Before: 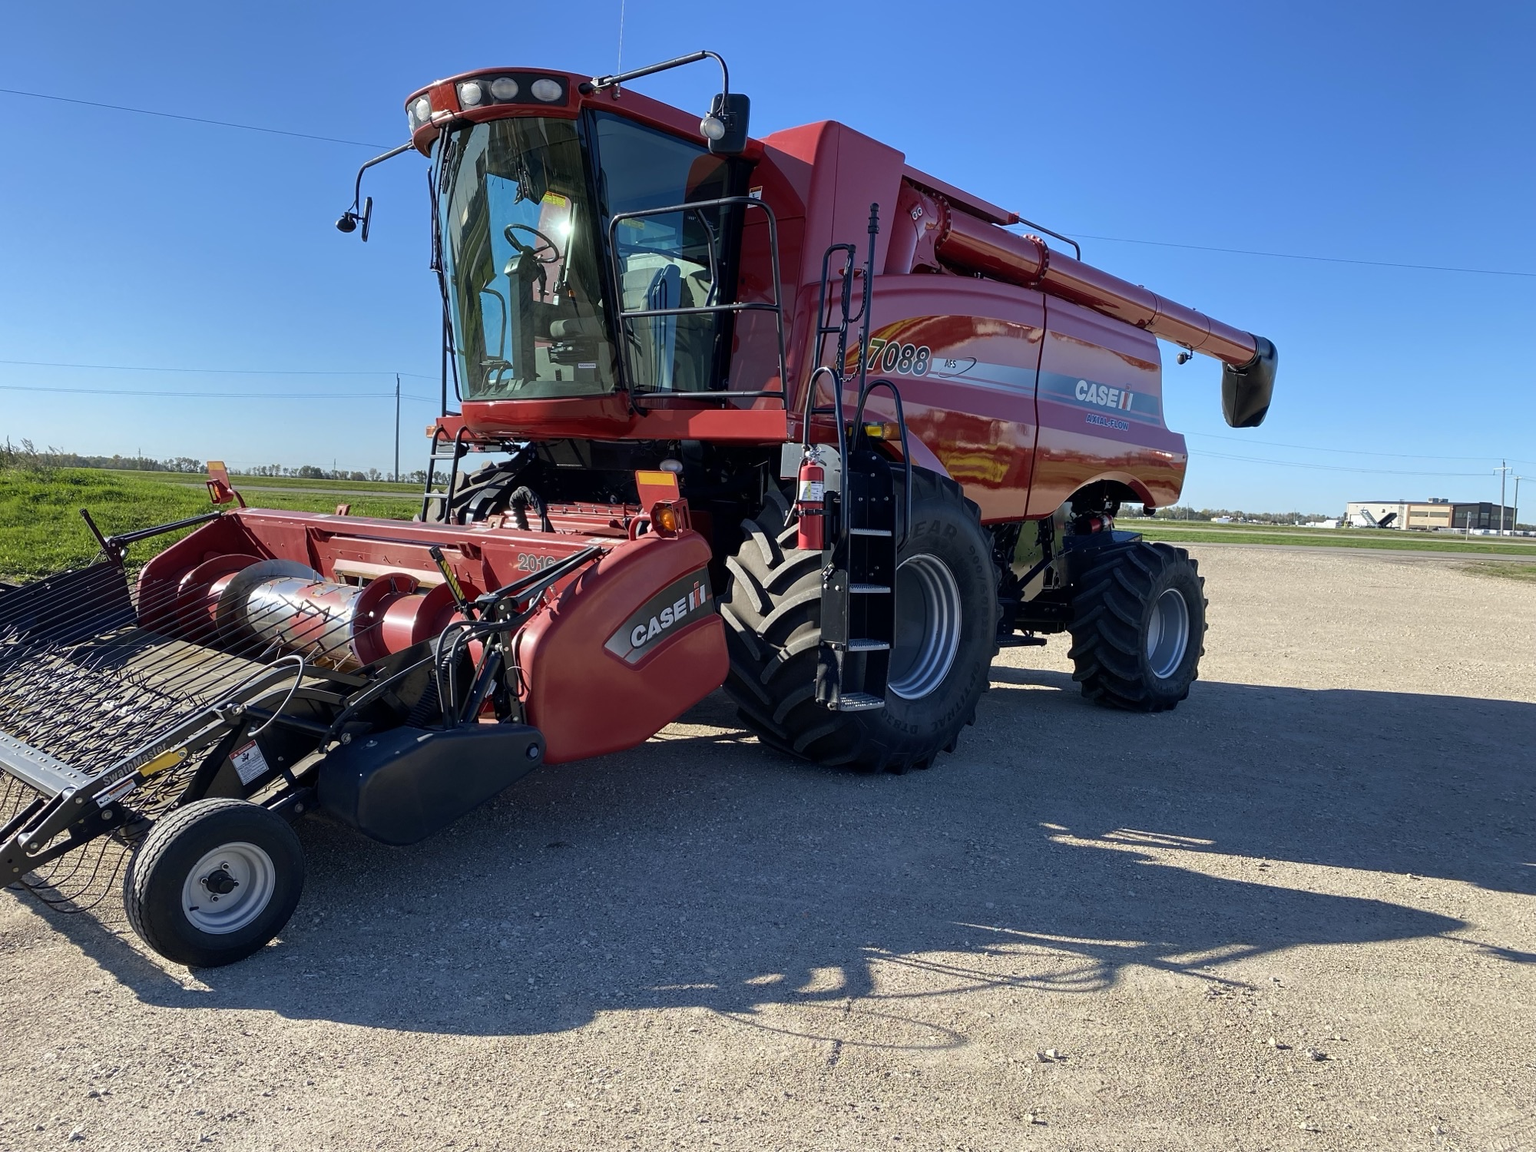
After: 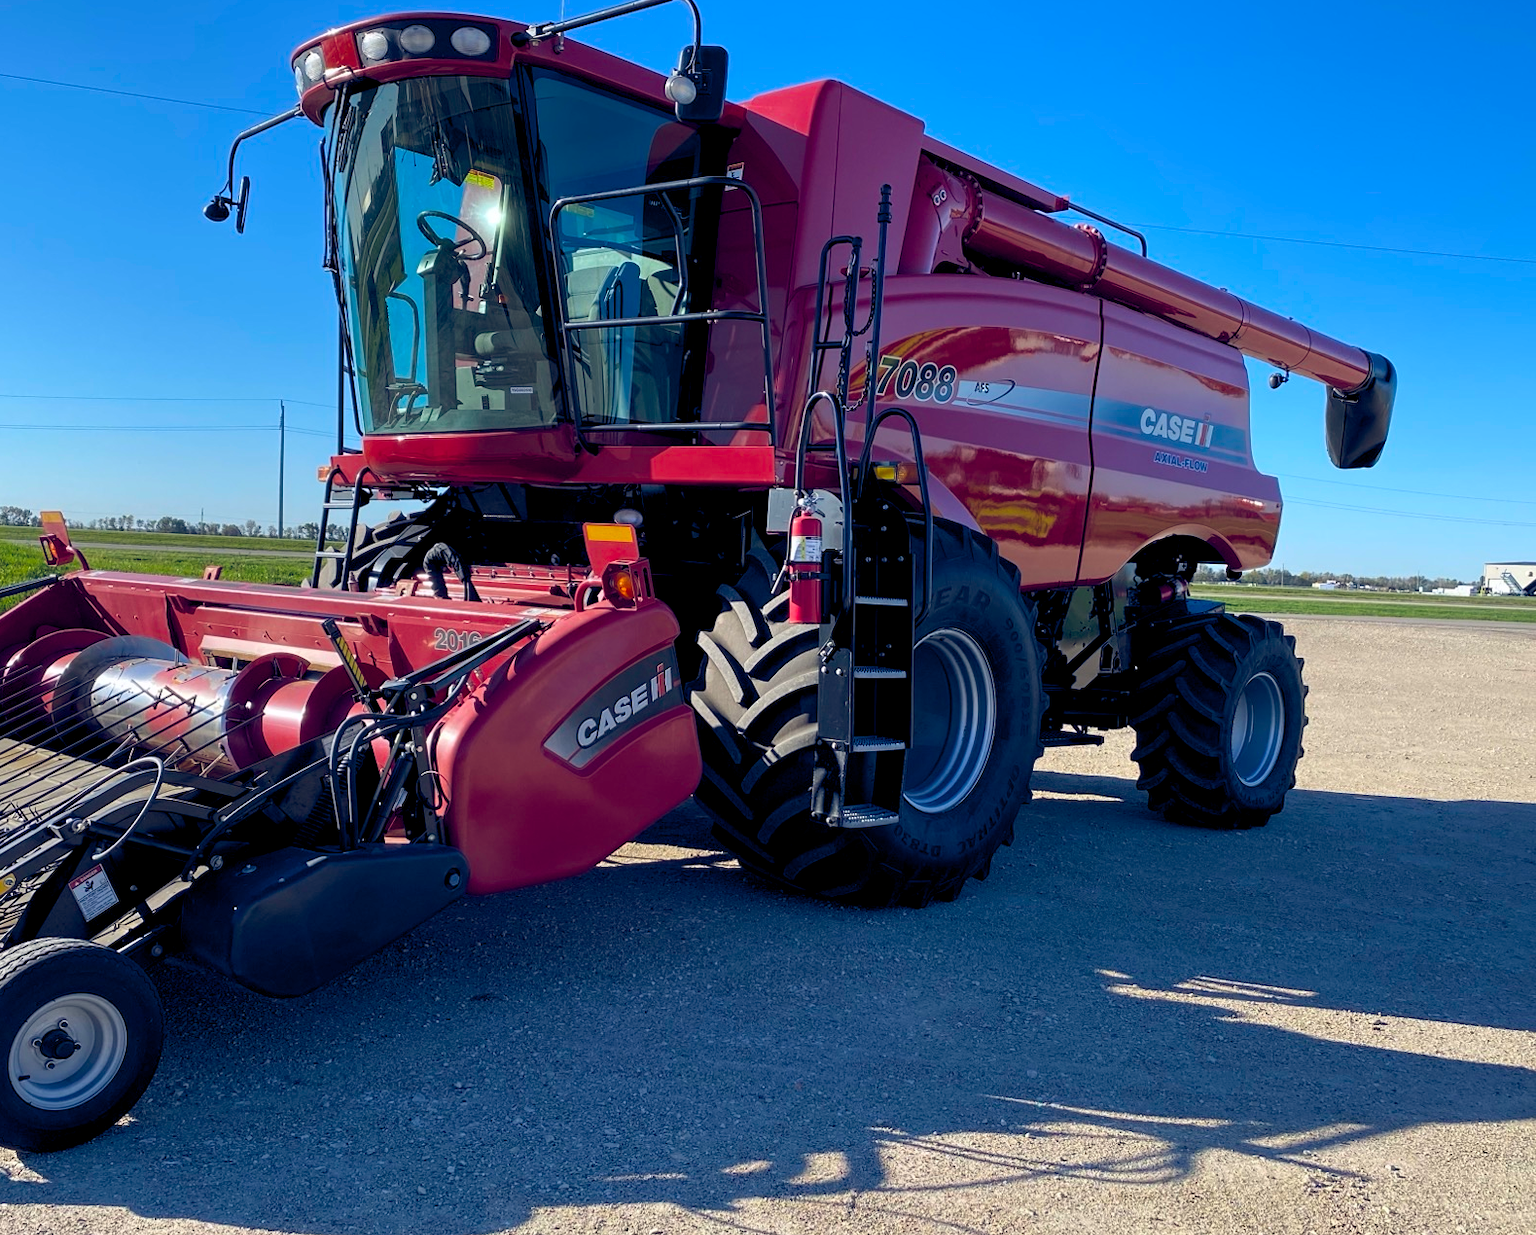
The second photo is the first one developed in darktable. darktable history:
color balance rgb: global offset › luminance -0.301%, global offset › chroma 0.305%, global offset › hue 260.11°, perceptual saturation grading › global saturation 25.497%
crop: left 11.438%, top 5.021%, right 9.592%, bottom 10.3%
